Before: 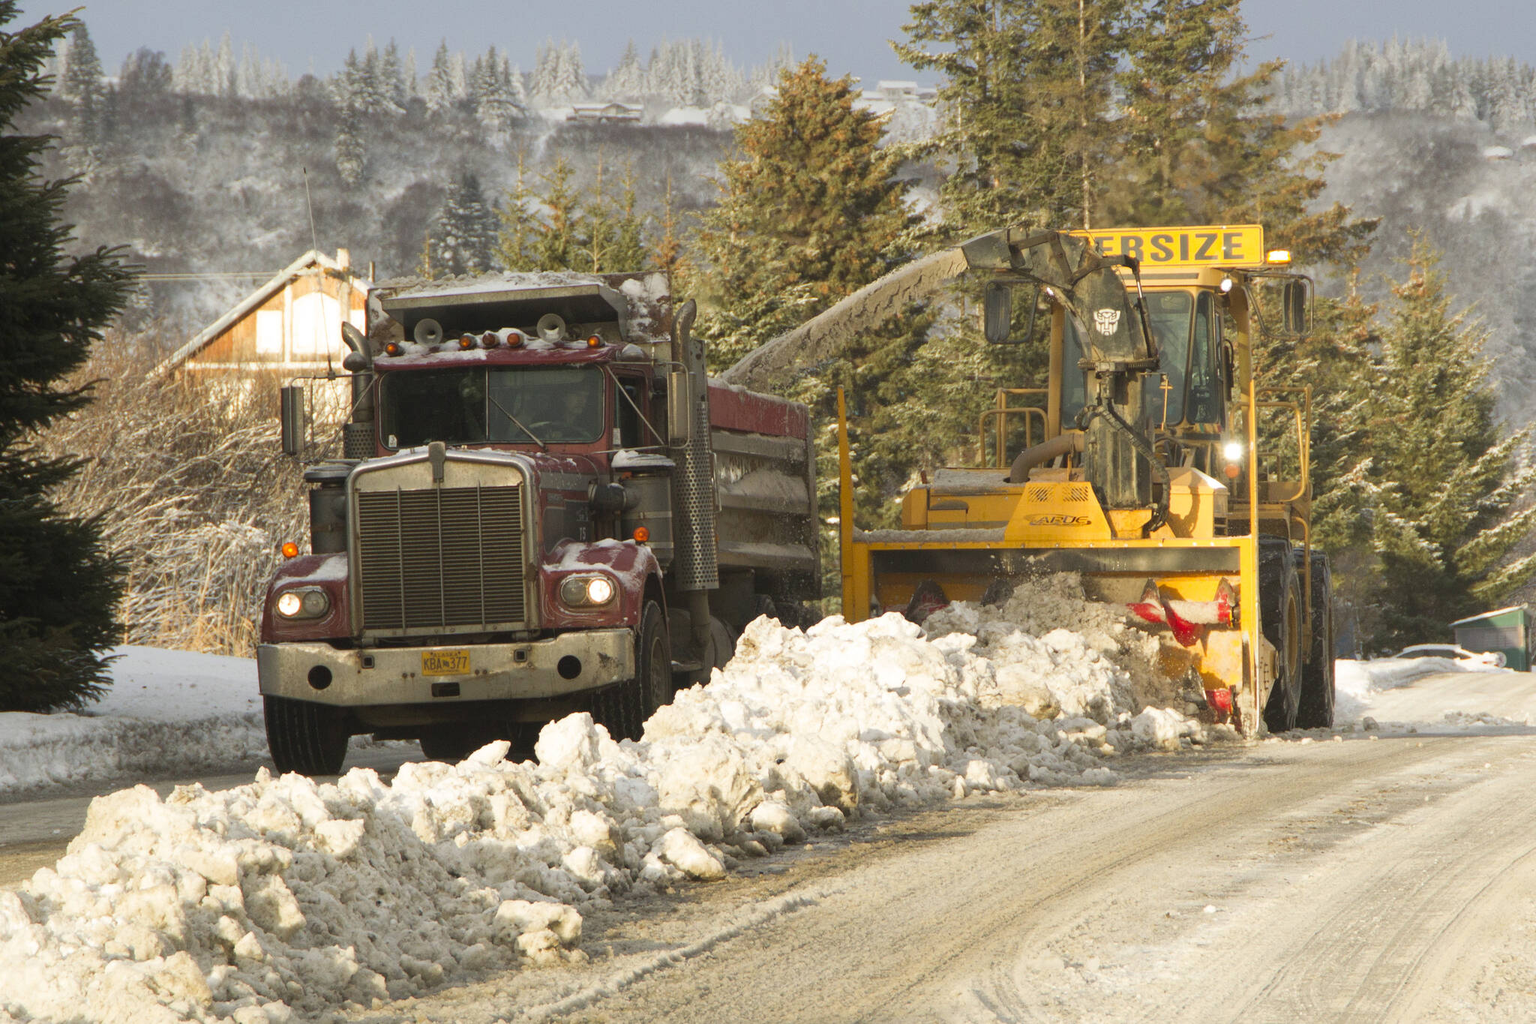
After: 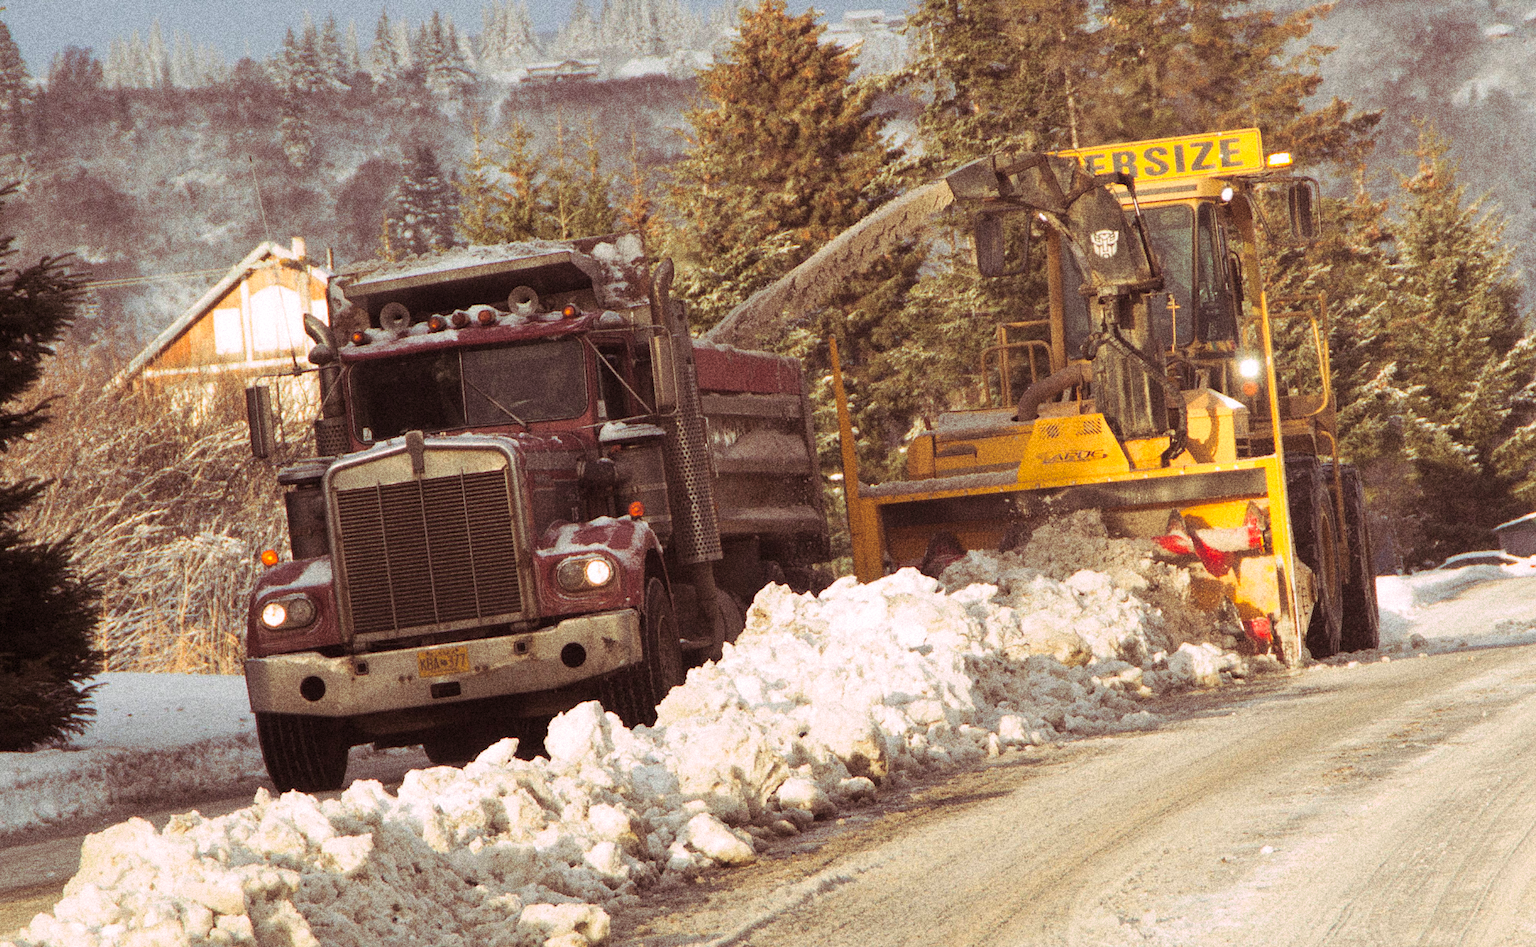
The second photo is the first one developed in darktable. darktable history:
split-toning: highlights › hue 298.8°, highlights › saturation 0.73, compress 41.76%
rotate and perspective: rotation -5°, crop left 0.05, crop right 0.952, crop top 0.11, crop bottom 0.89
grain: coarseness 14.49 ISO, strength 48.04%, mid-tones bias 35%
